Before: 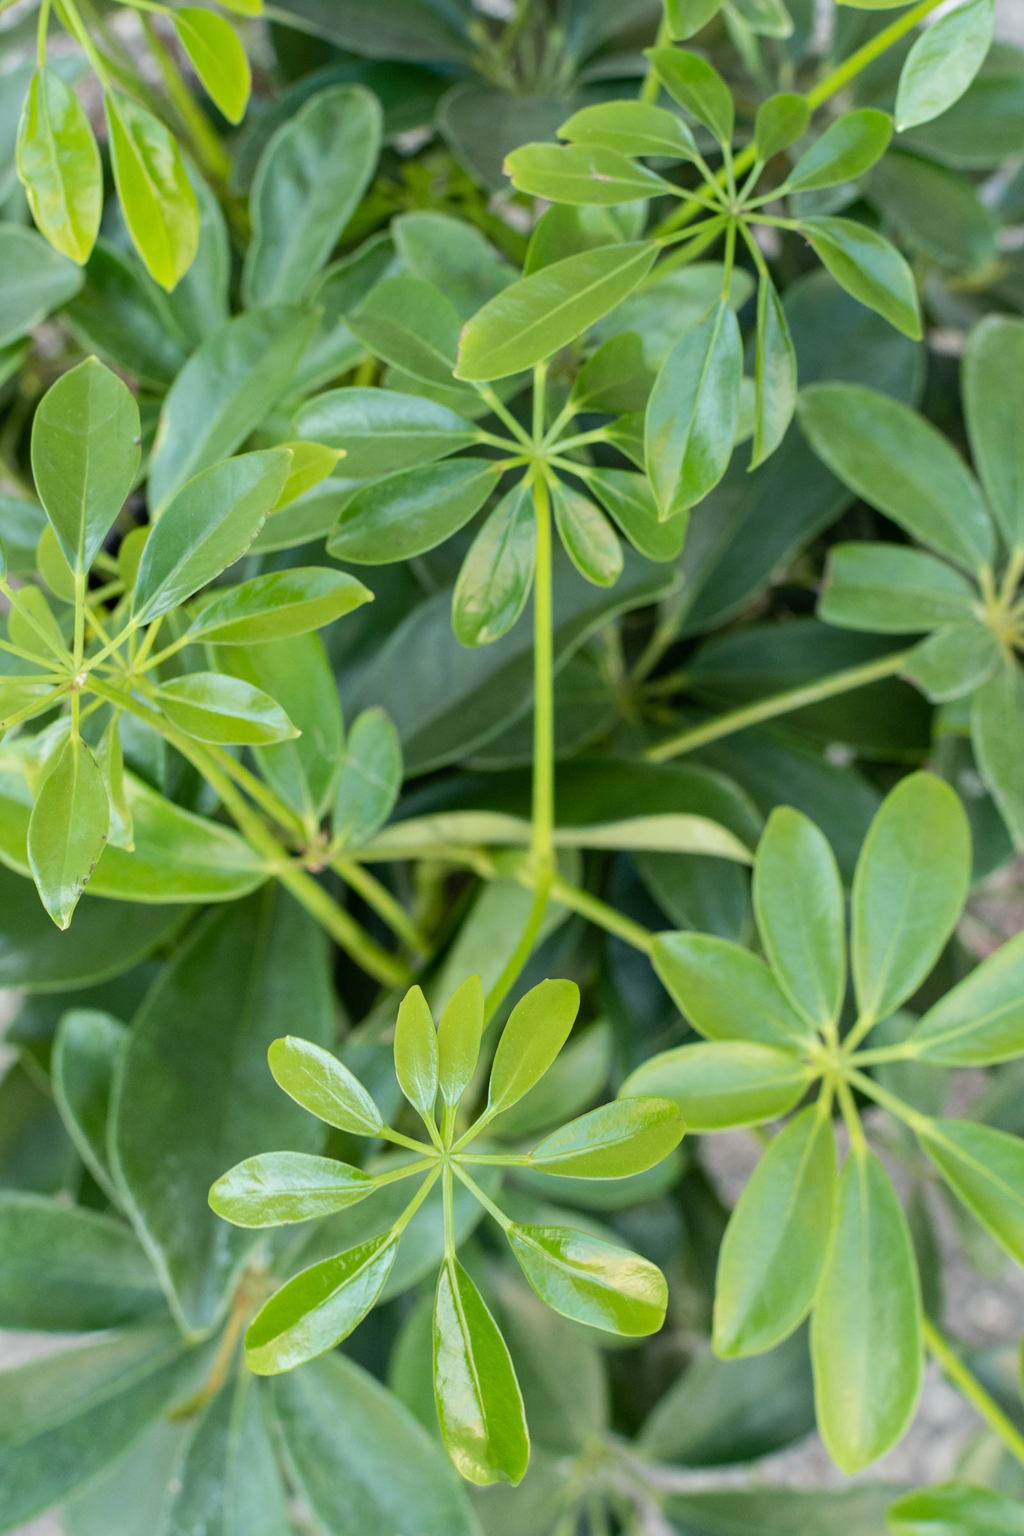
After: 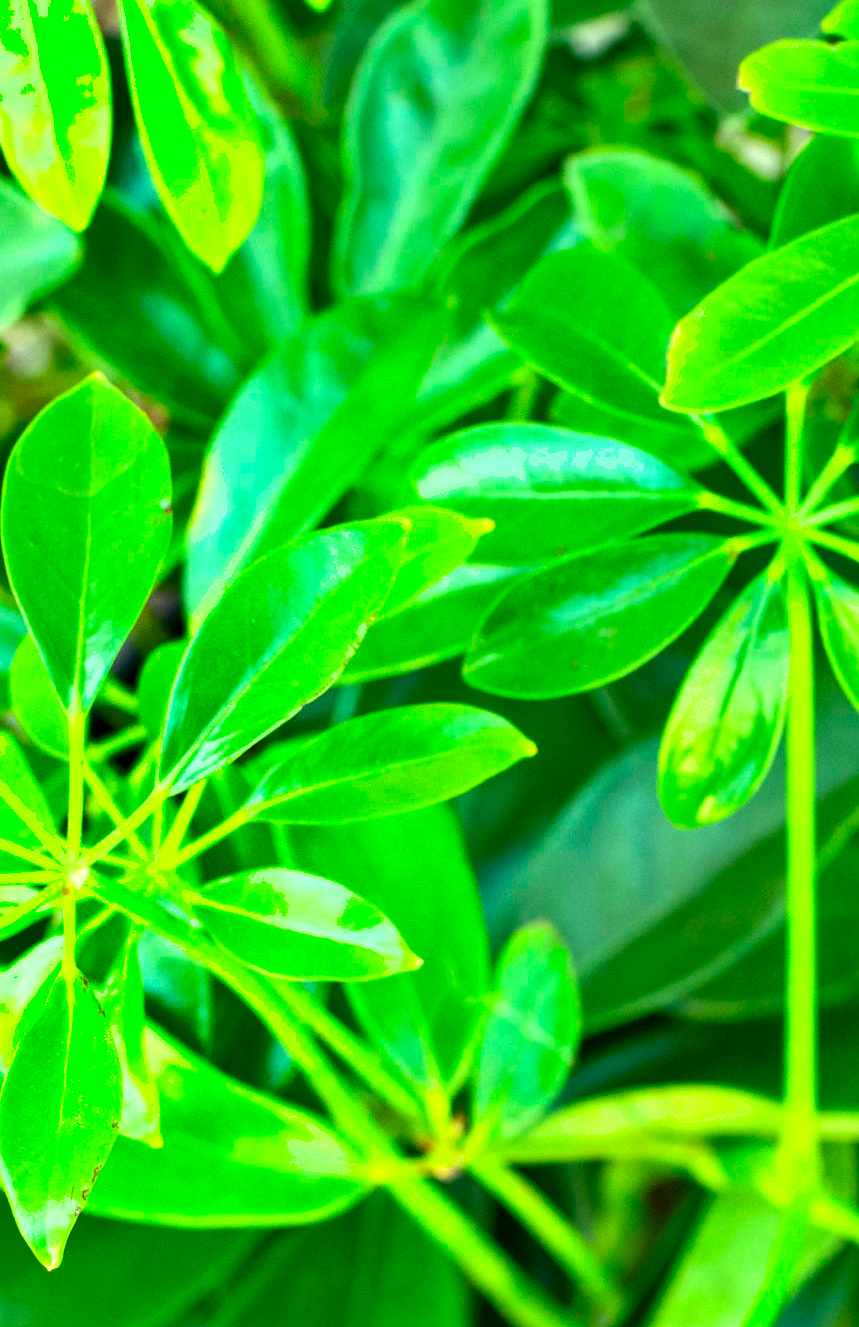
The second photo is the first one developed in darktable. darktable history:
crop and rotate: left 3.061%, top 7.632%, right 43.241%, bottom 37.064%
shadows and highlights: low approximation 0.01, soften with gaussian
color balance rgb: perceptual saturation grading › global saturation 0.424%
exposure: black level correction 0.001, exposure 1 EV, compensate exposure bias true, compensate highlight preservation false
color correction: highlights a* -11.05, highlights b* 9.85, saturation 1.71
